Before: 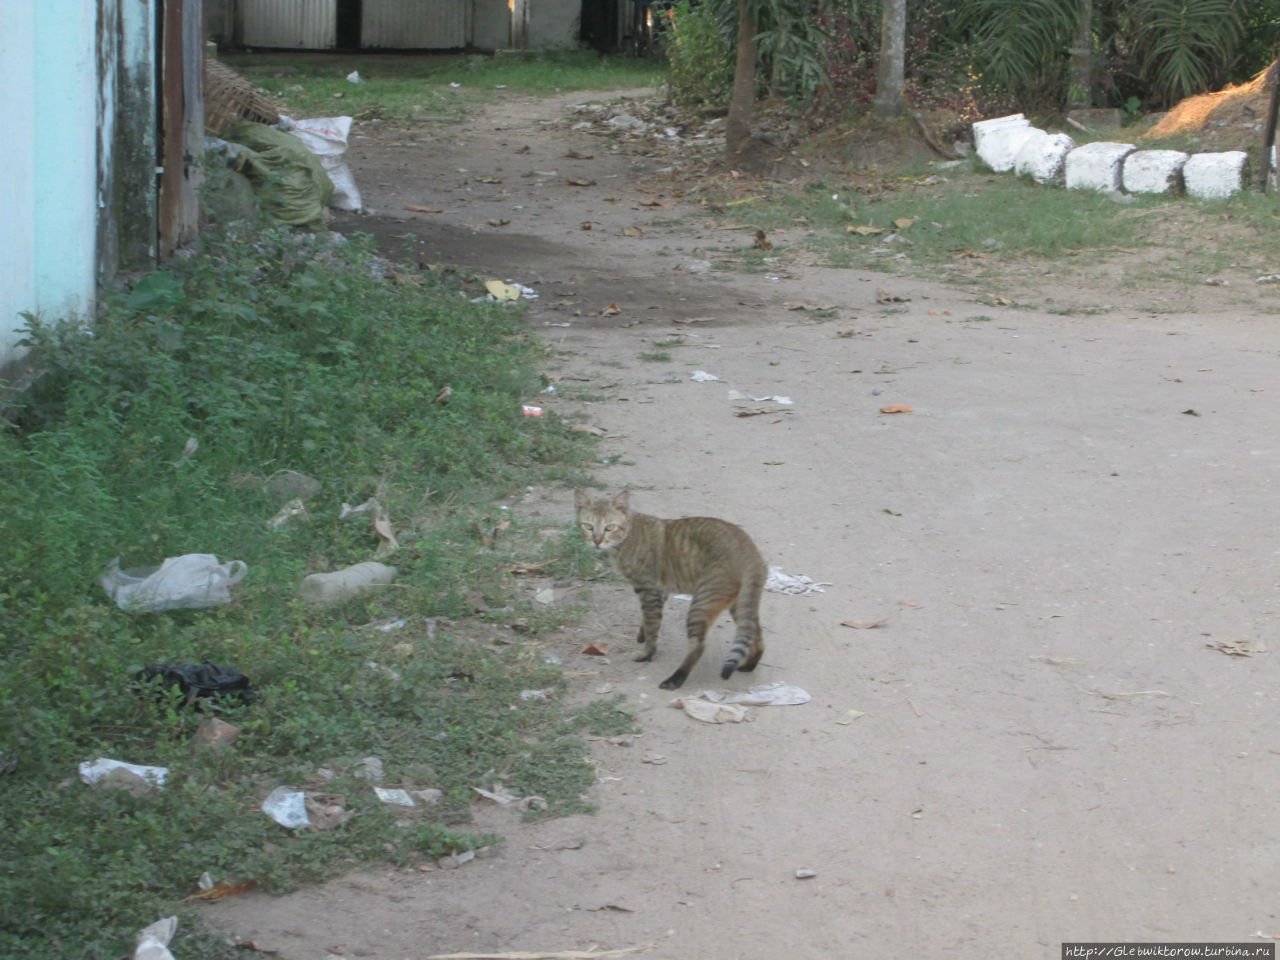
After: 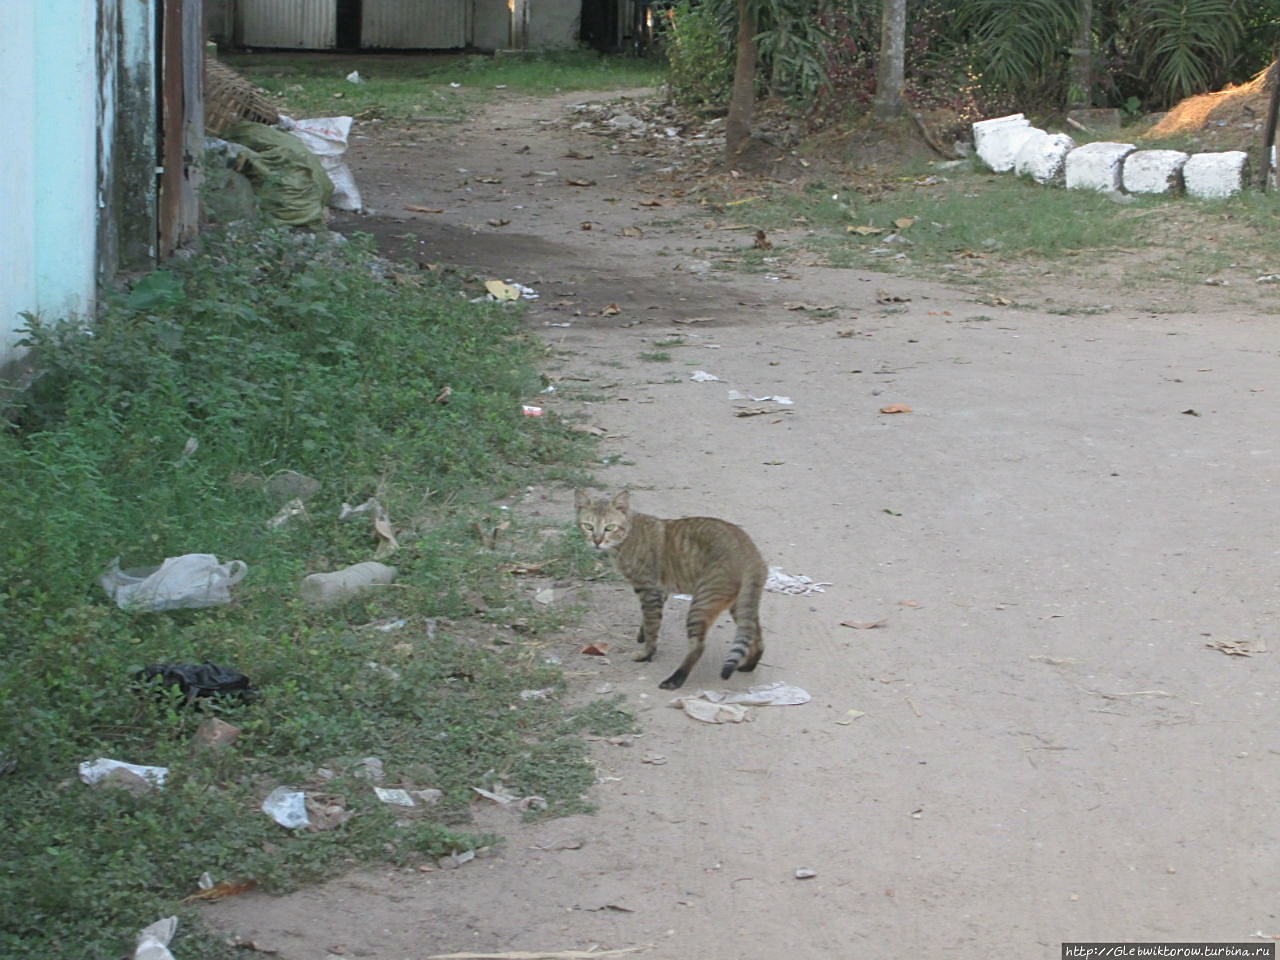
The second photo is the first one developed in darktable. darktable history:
exposure: black level correction 0.001, compensate highlight preservation false
sharpen: on, module defaults
